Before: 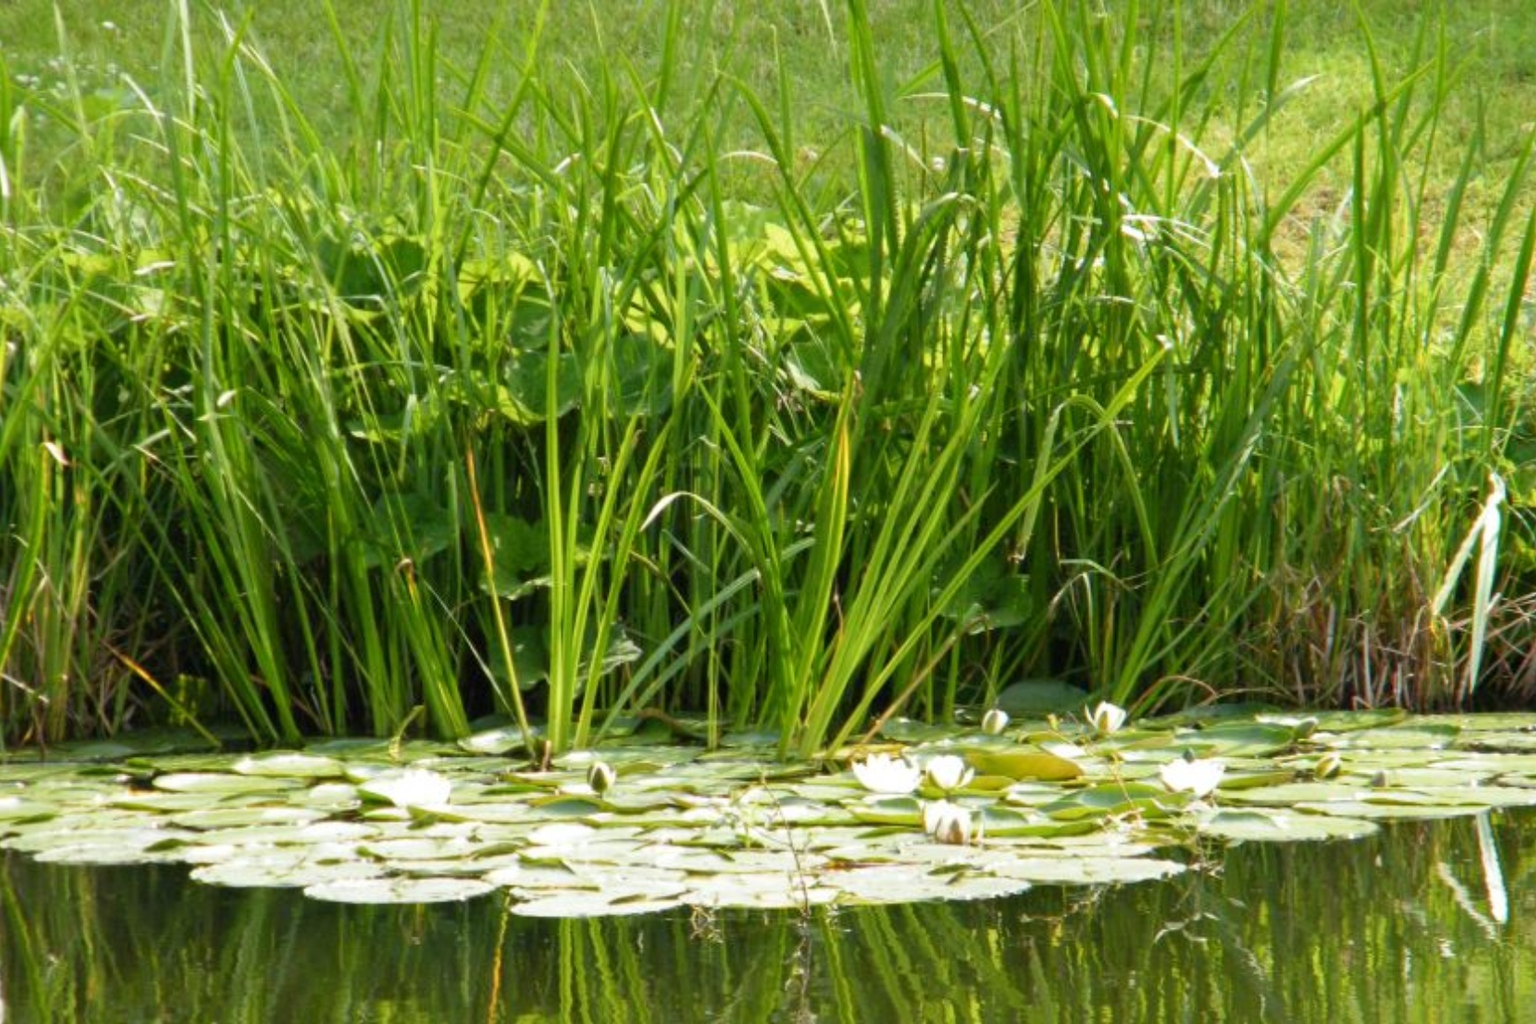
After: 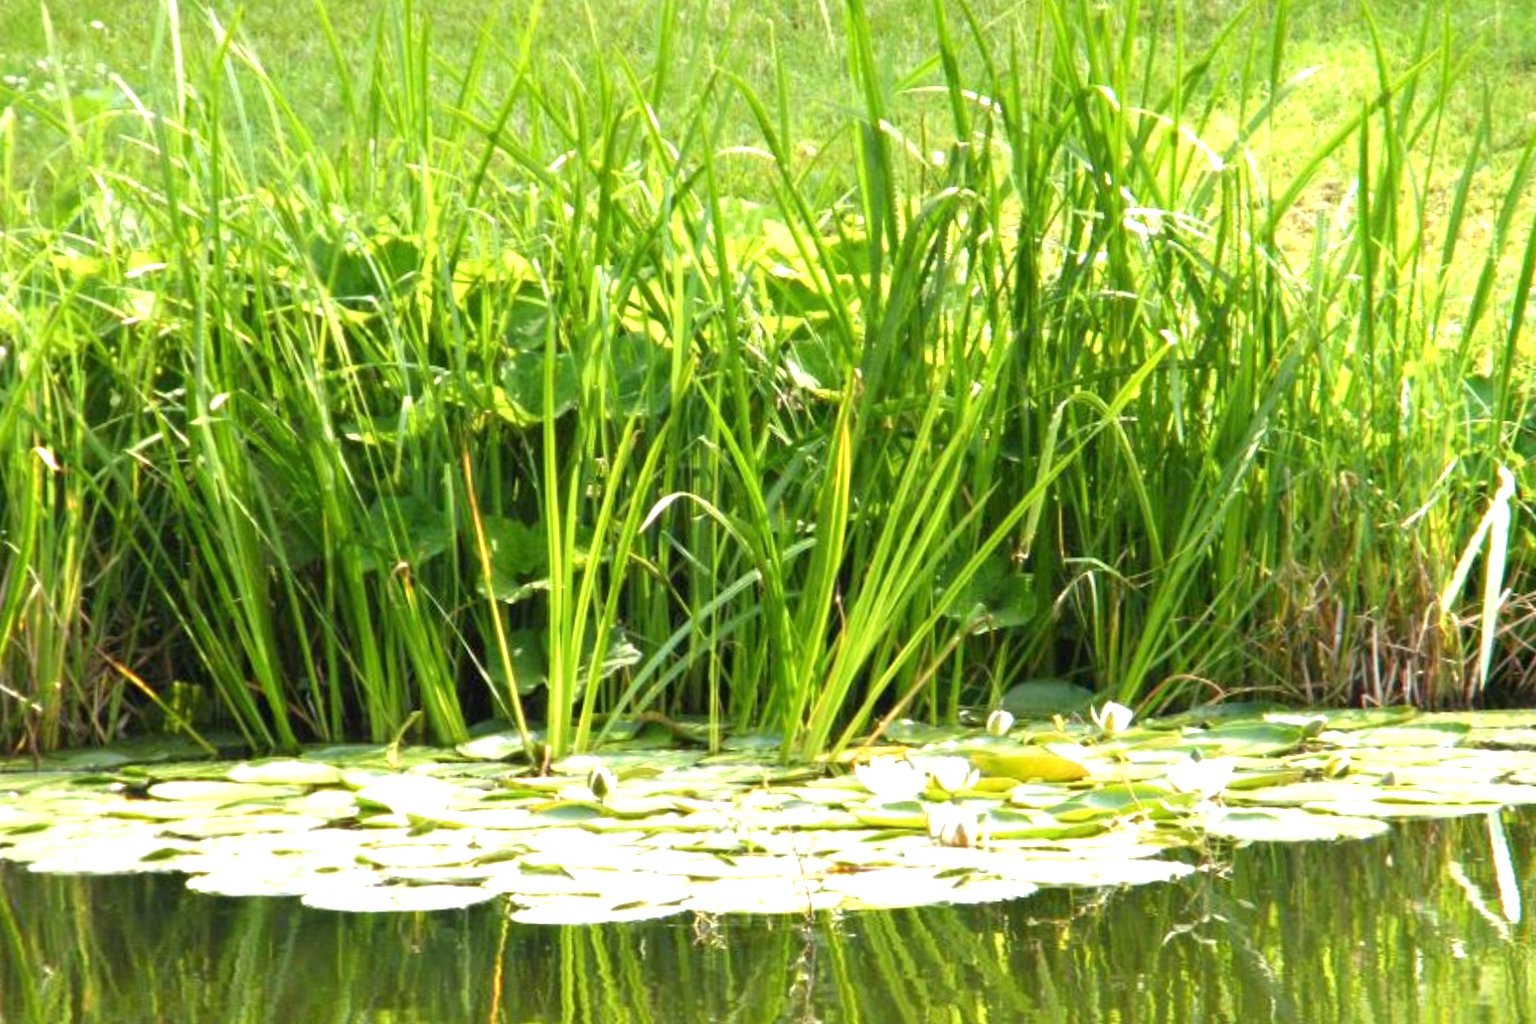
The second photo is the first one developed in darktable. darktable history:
exposure: exposure 0.935 EV, compensate highlight preservation false
rotate and perspective: rotation -0.45°, automatic cropping original format, crop left 0.008, crop right 0.992, crop top 0.012, crop bottom 0.988
